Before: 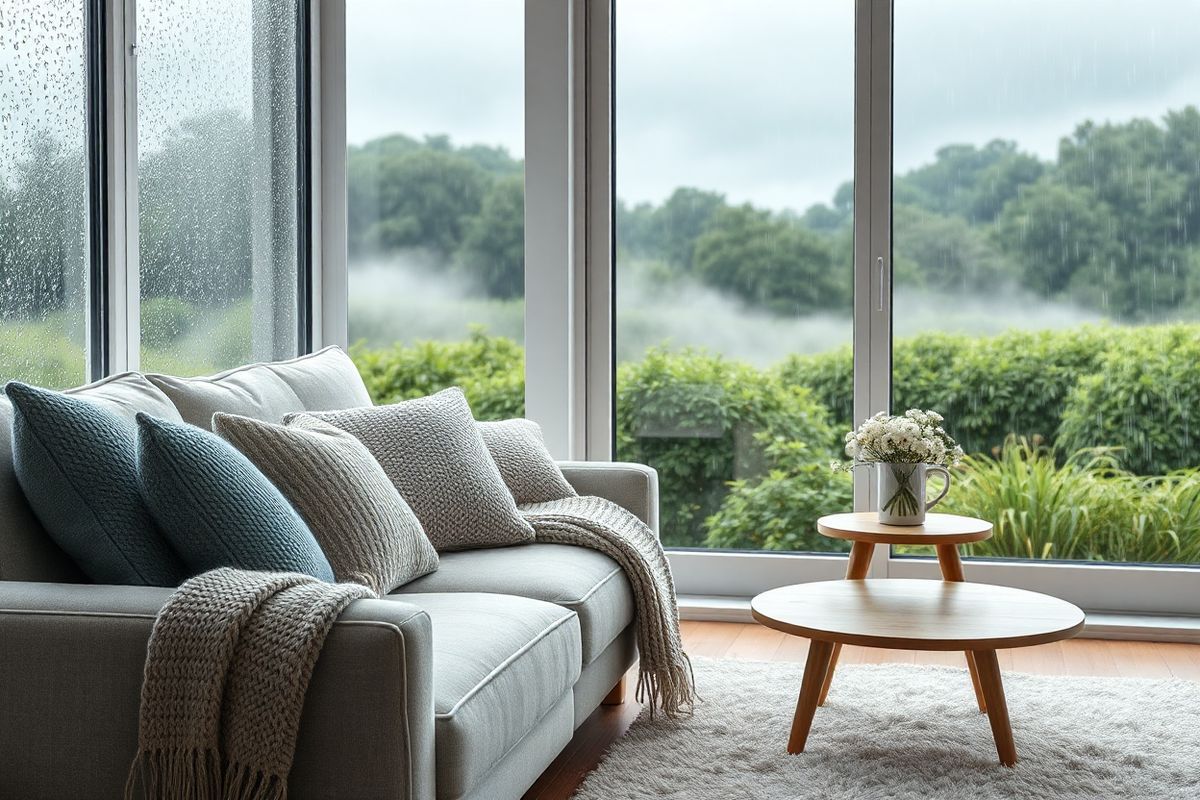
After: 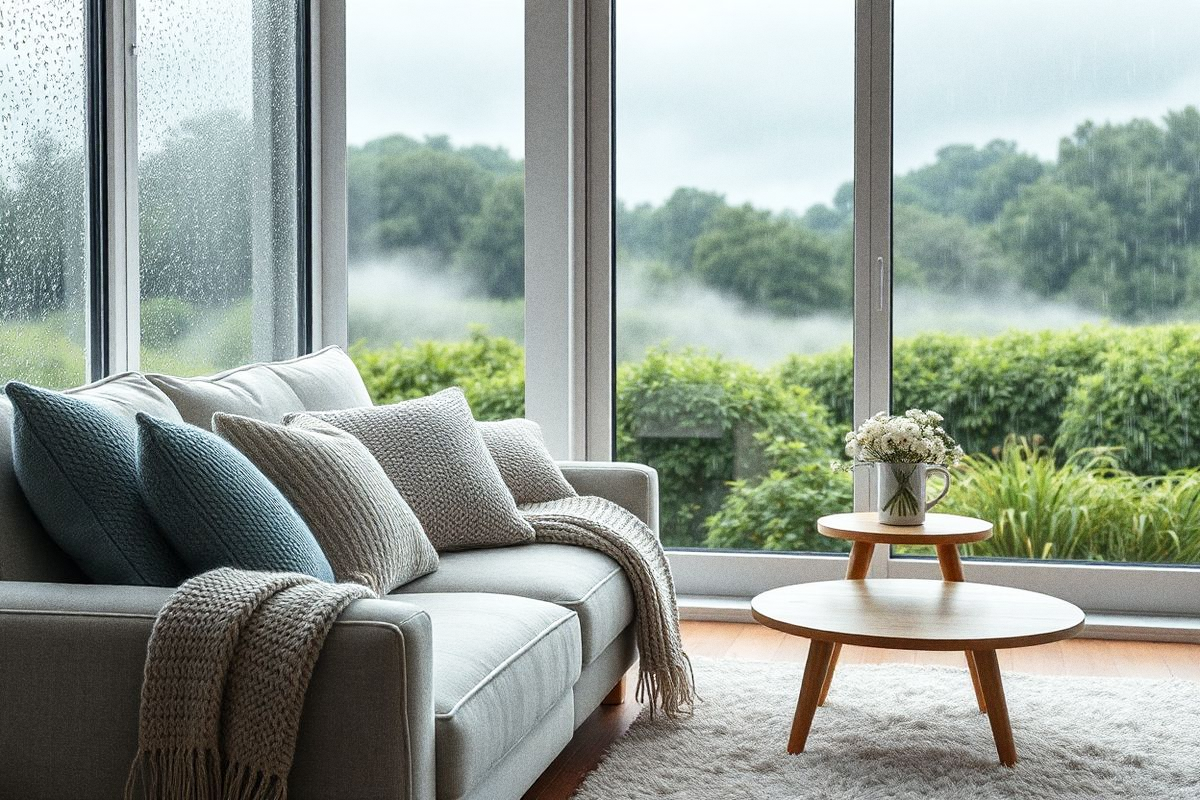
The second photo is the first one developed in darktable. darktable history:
grain: coarseness 0.09 ISO
tone curve: curves: ch0 [(0, 0) (0.003, 0.003) (0.011, 0.012) (0.025, 0.026) (0.044, 0.046) (0.069, 0.072) (0.1, 0.104) (0.136, 0.141) (0.177, 0.184) (0.224, 0.233) (0.277, 0.288) (0.335, 0.348) (0.399, 0.414) (0.468, 0.486) (0.543, 0.564) (0.623, 0.647) (0.709, 0.736) (0.801, 0.831) (0.898, 0.921) (1, 1)], preserve colors none
